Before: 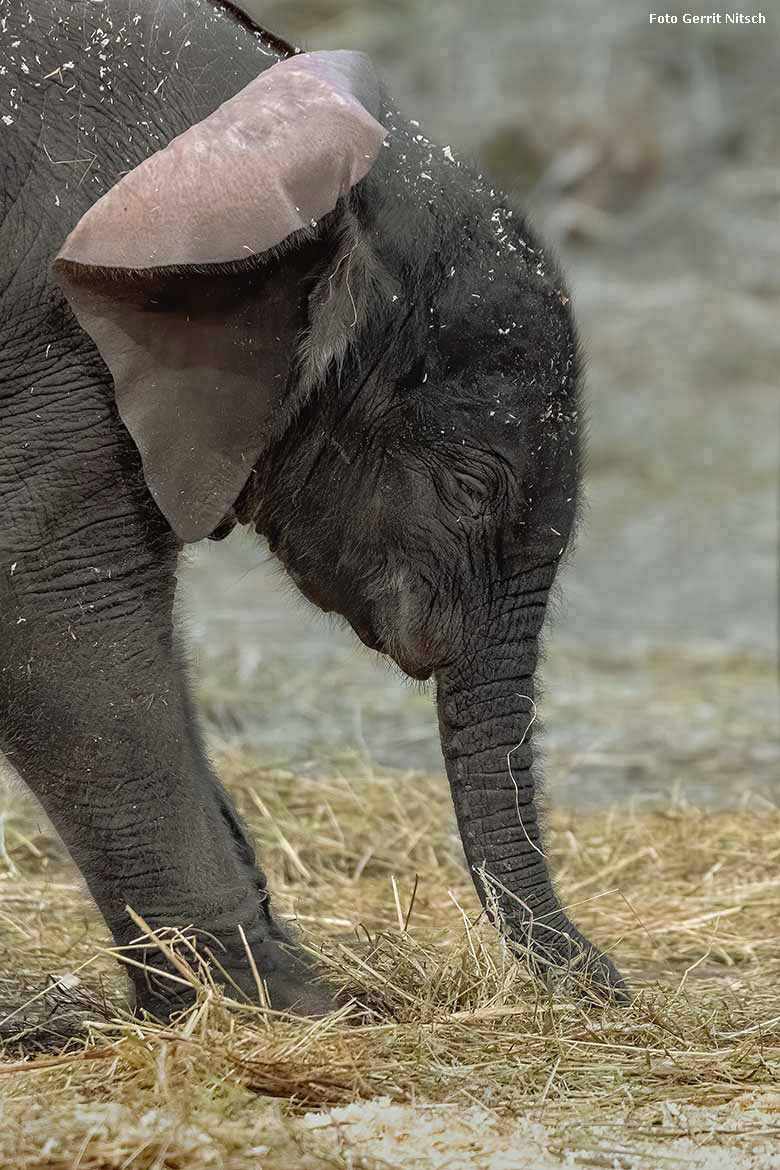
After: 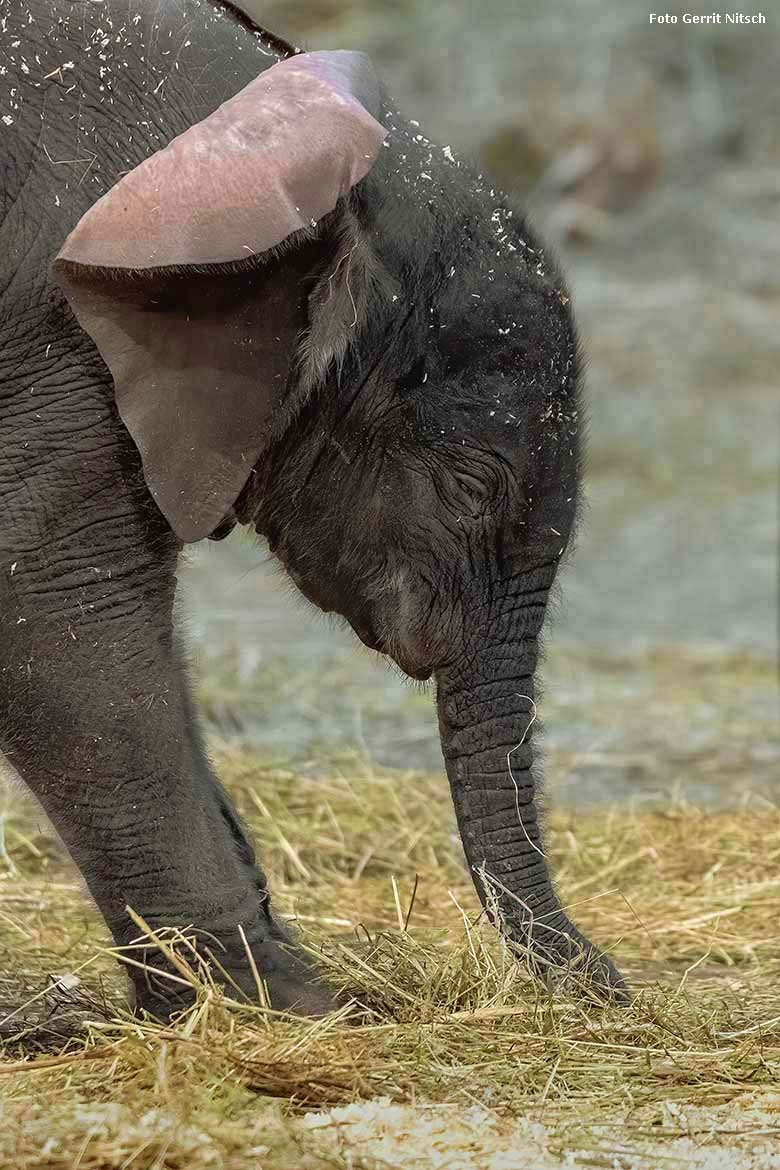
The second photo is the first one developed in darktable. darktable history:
velvia: strength 39.5%
